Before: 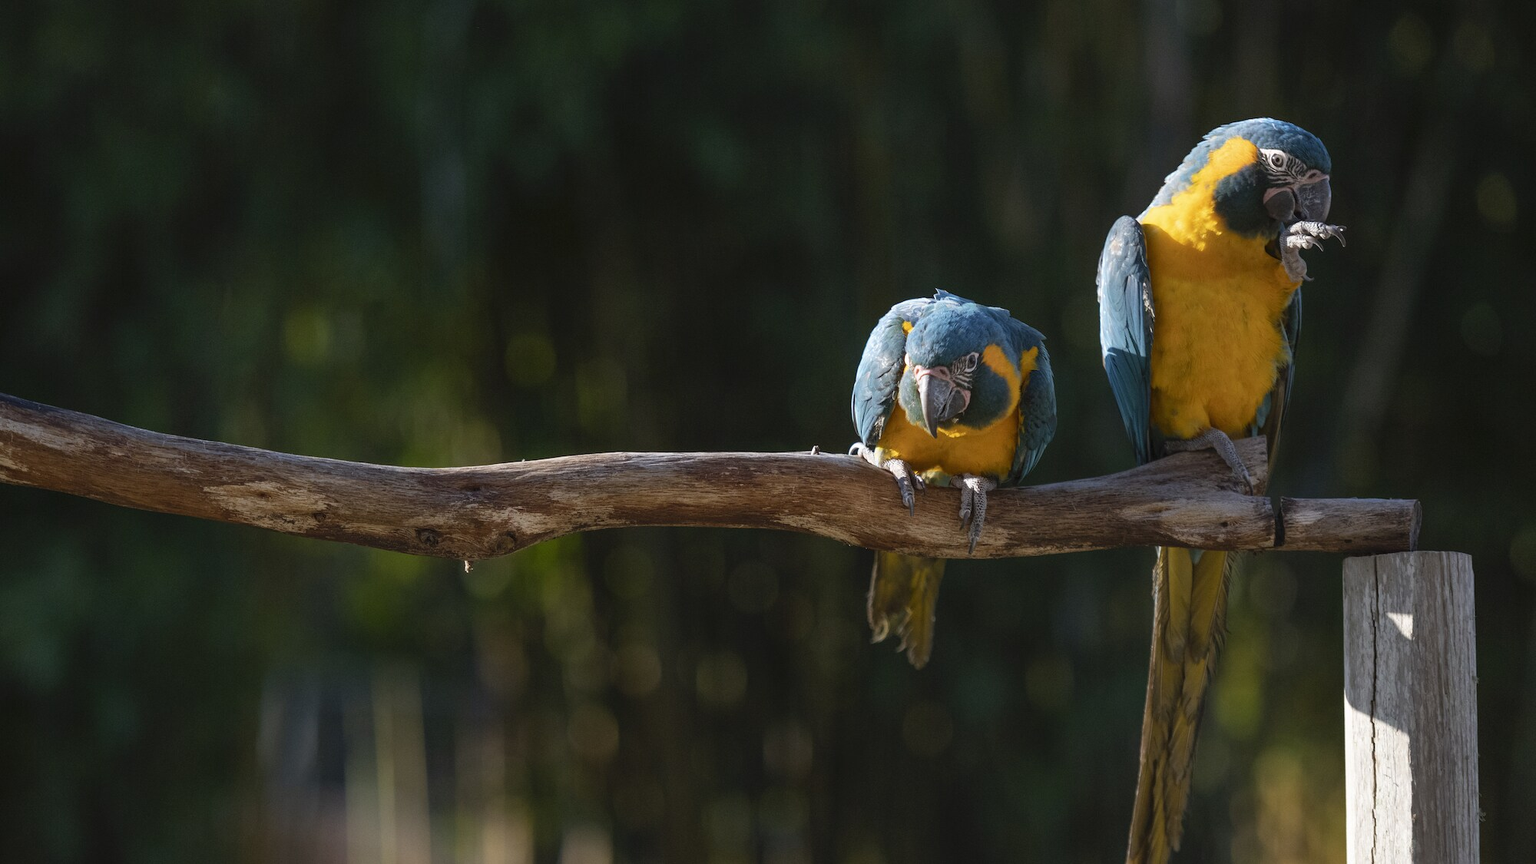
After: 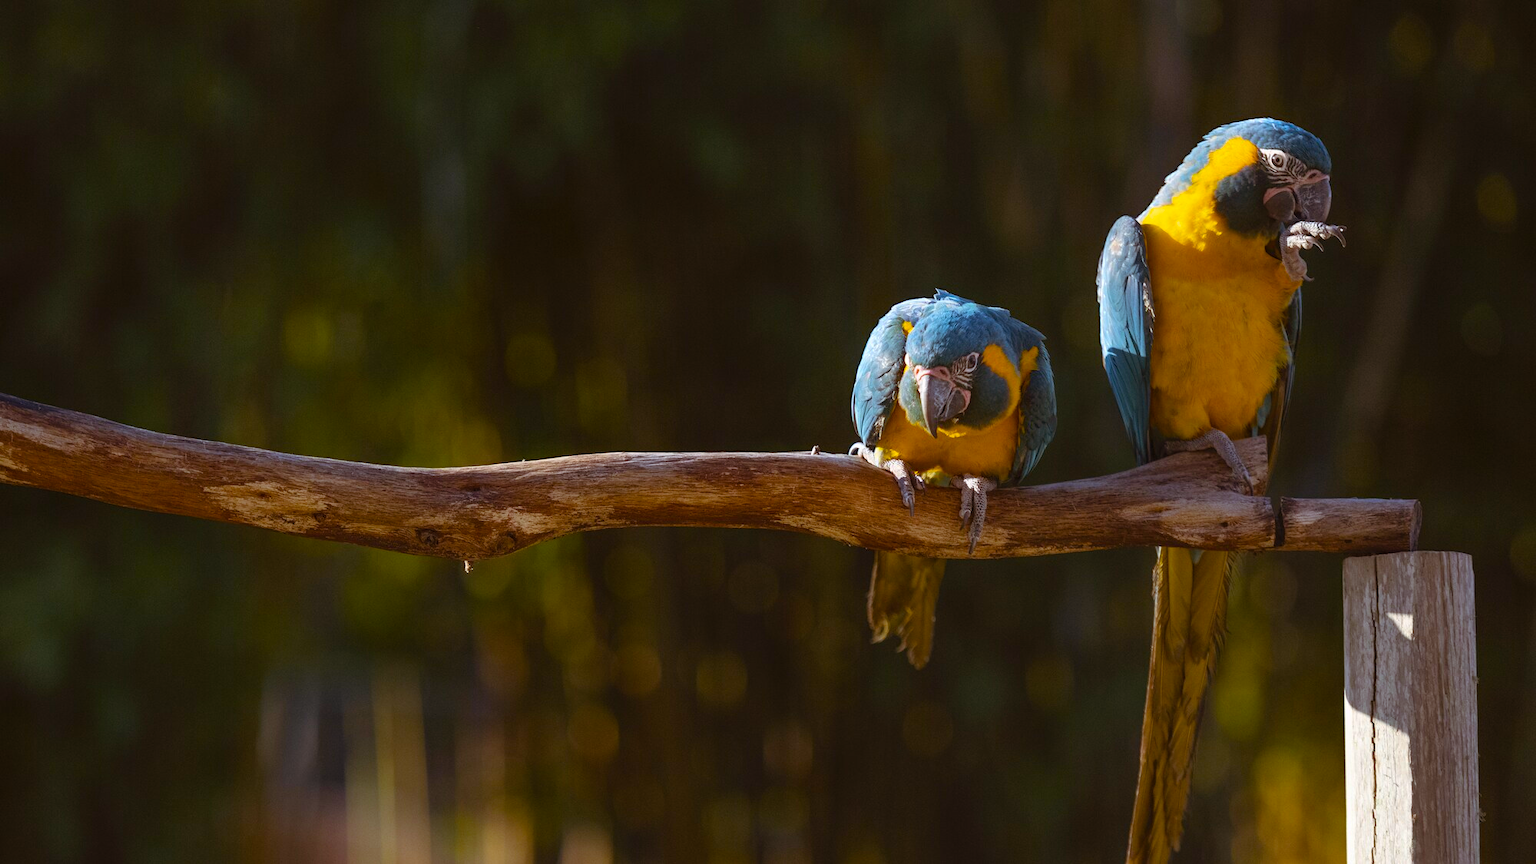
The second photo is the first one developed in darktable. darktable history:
color balance rgb: shadows lift › chroma 9.823%, shadows lift › hue 46.13°, perceptual saturation grading › global saturation 29.668%, global vibrance 40.156%
